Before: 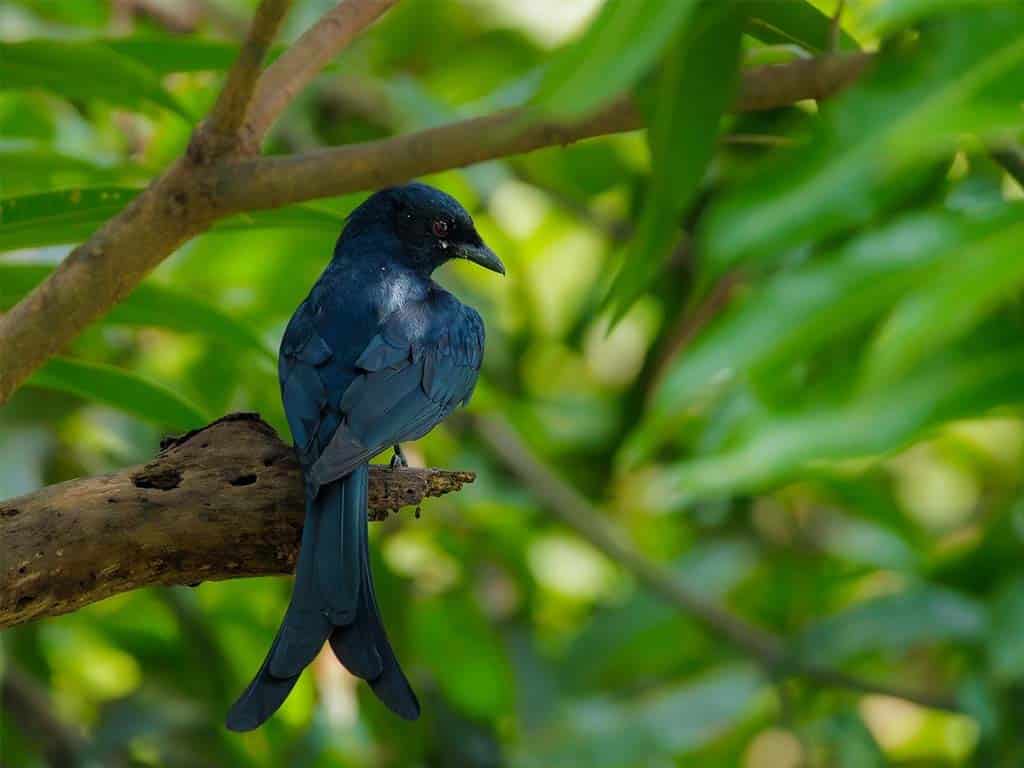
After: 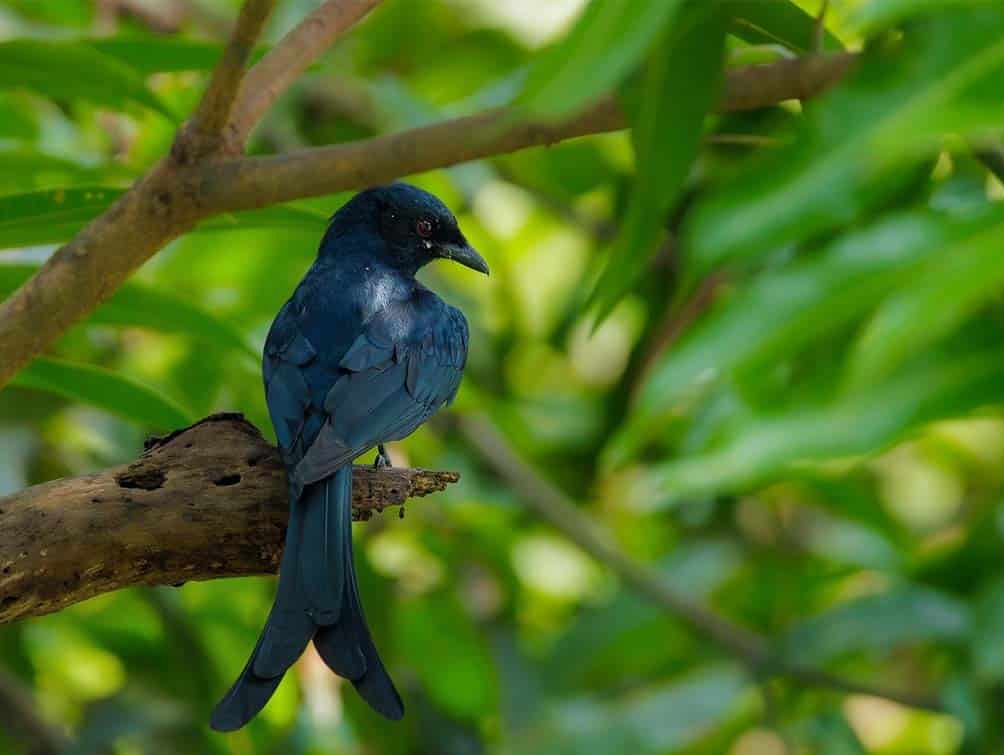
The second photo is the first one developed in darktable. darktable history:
crop: left 1.636%, right 0.284%, bottom 1.566%
shadows and highlights: shadows 20.74, highlights -82.86, soften with gaussian
